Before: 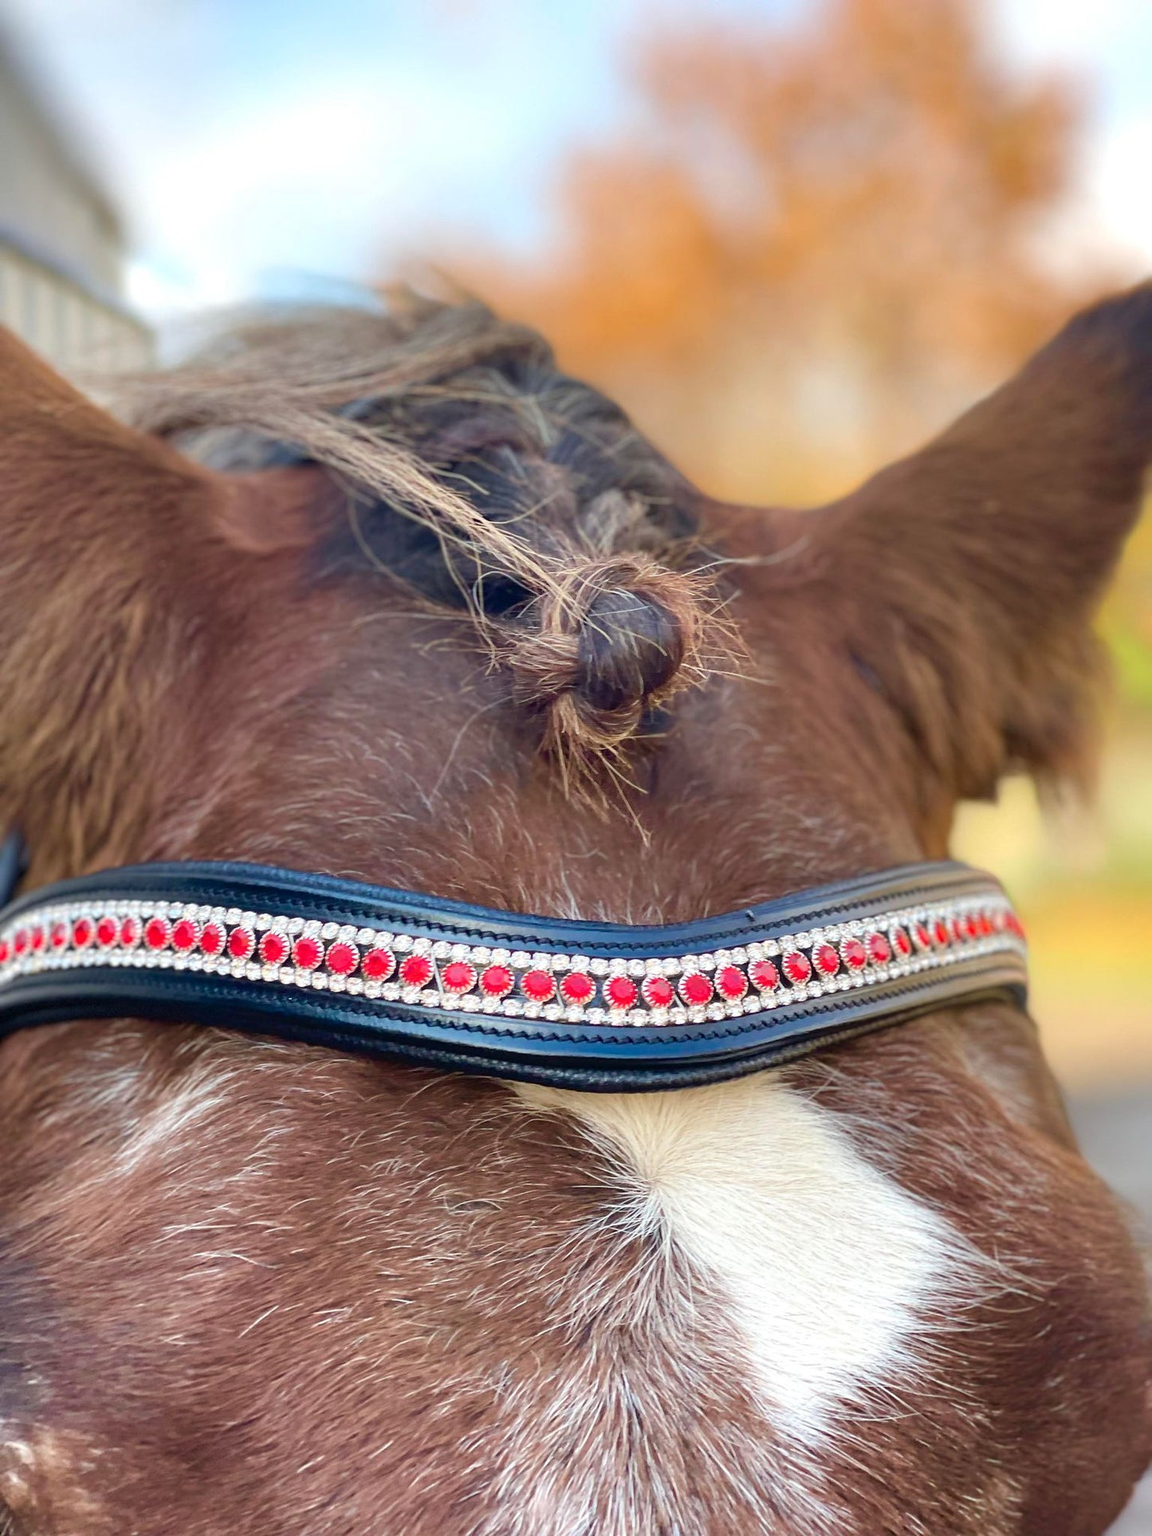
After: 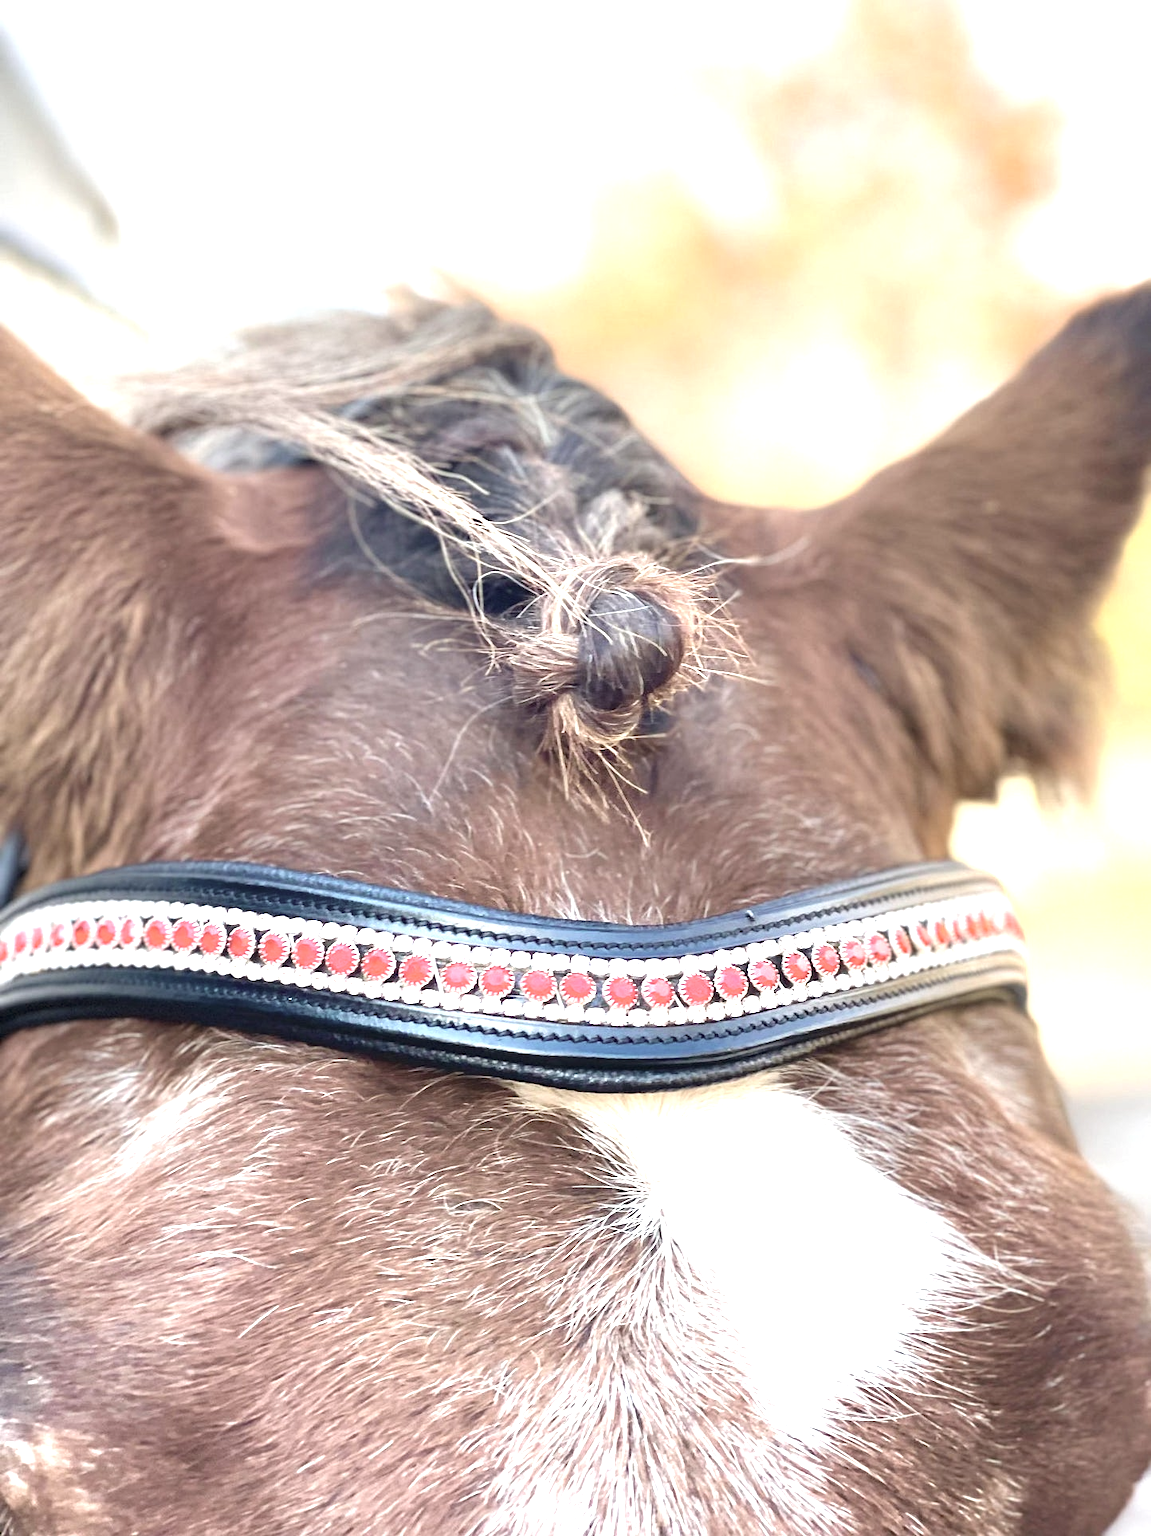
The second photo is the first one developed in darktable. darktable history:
exposure: black level correction 0, exposure 1.368 EV, compensate highlight preservation false
color correction: highlights b* 0.008, saturation 0.577
